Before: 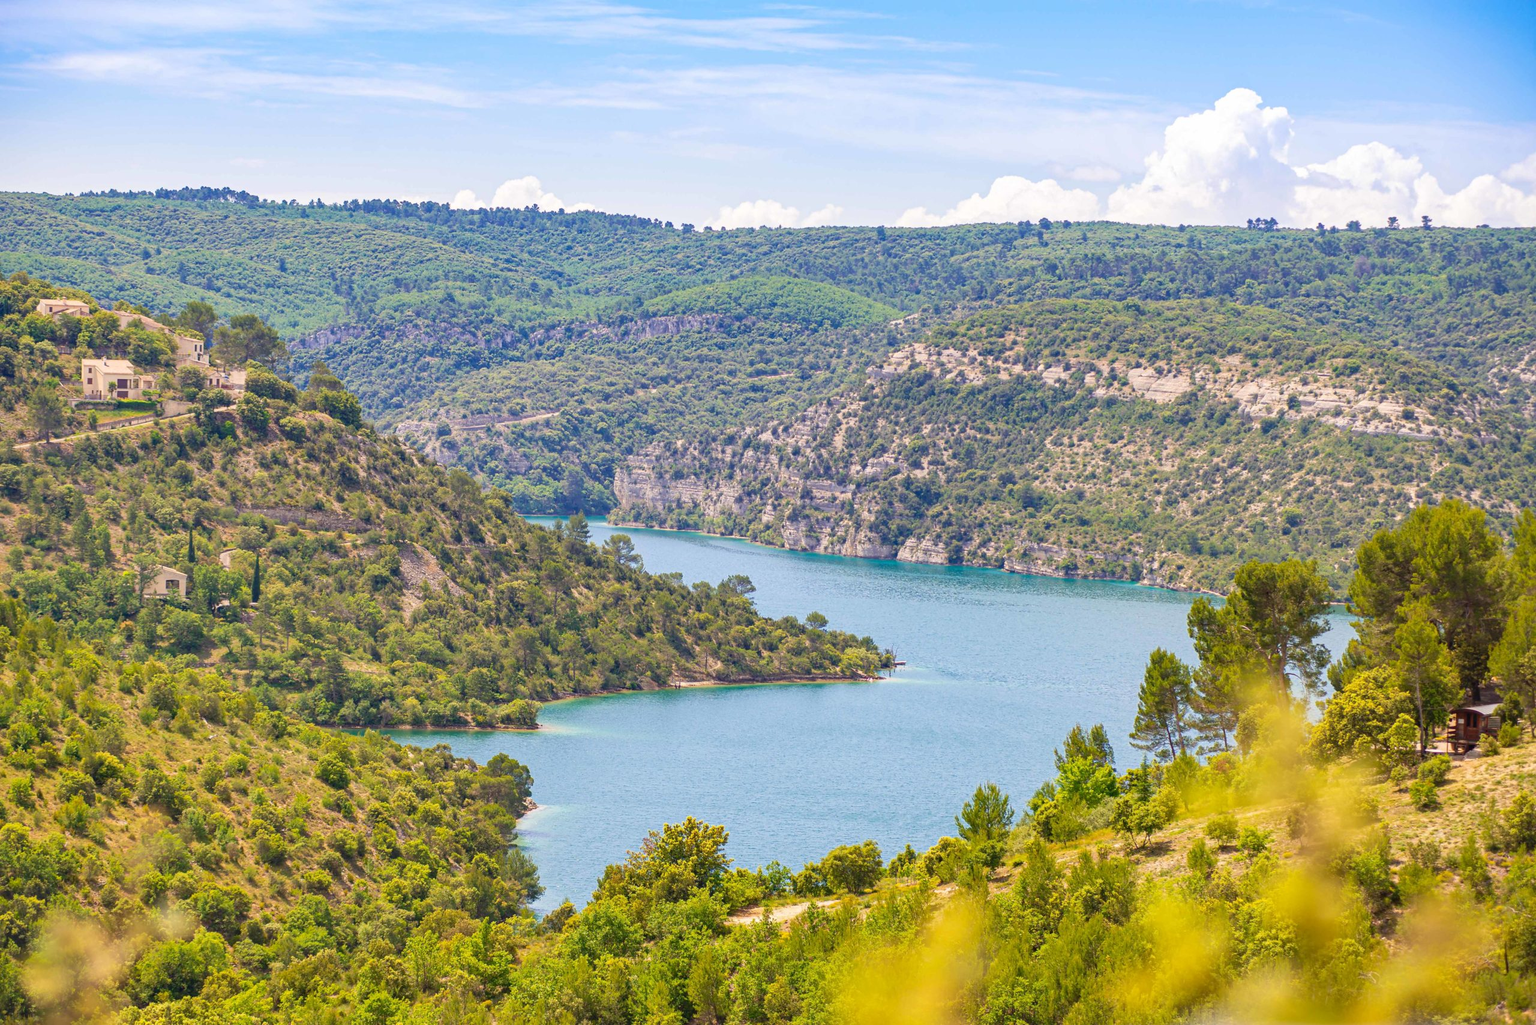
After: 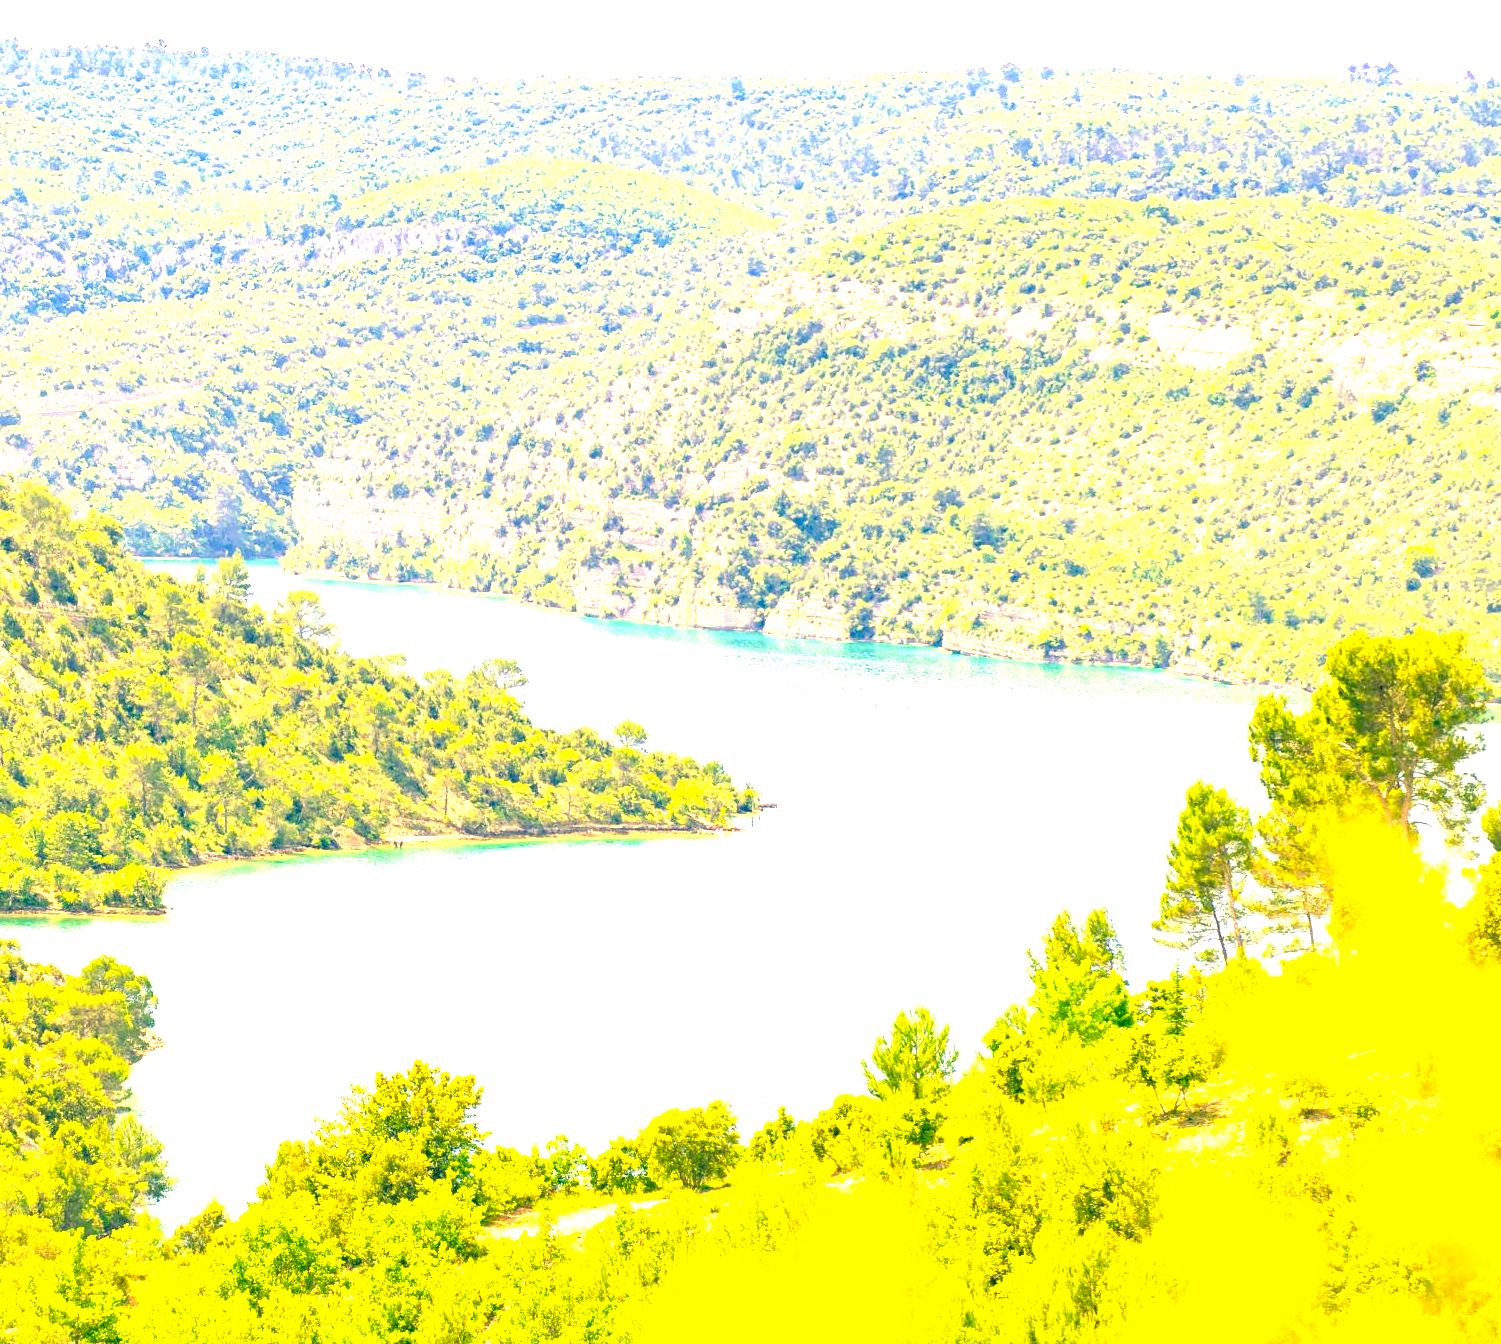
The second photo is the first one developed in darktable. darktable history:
crop and rotate: left 28.585%, top 17.634%, right 12.749%, bottom 3.698%
exposure: exposure 2.242 EV, compensate exposure bias true, compensate highlight preservation false
color correction: highlights a* 2.23, highlights b* 34.31, shadows a* -36.98, shadows b* -5.88
